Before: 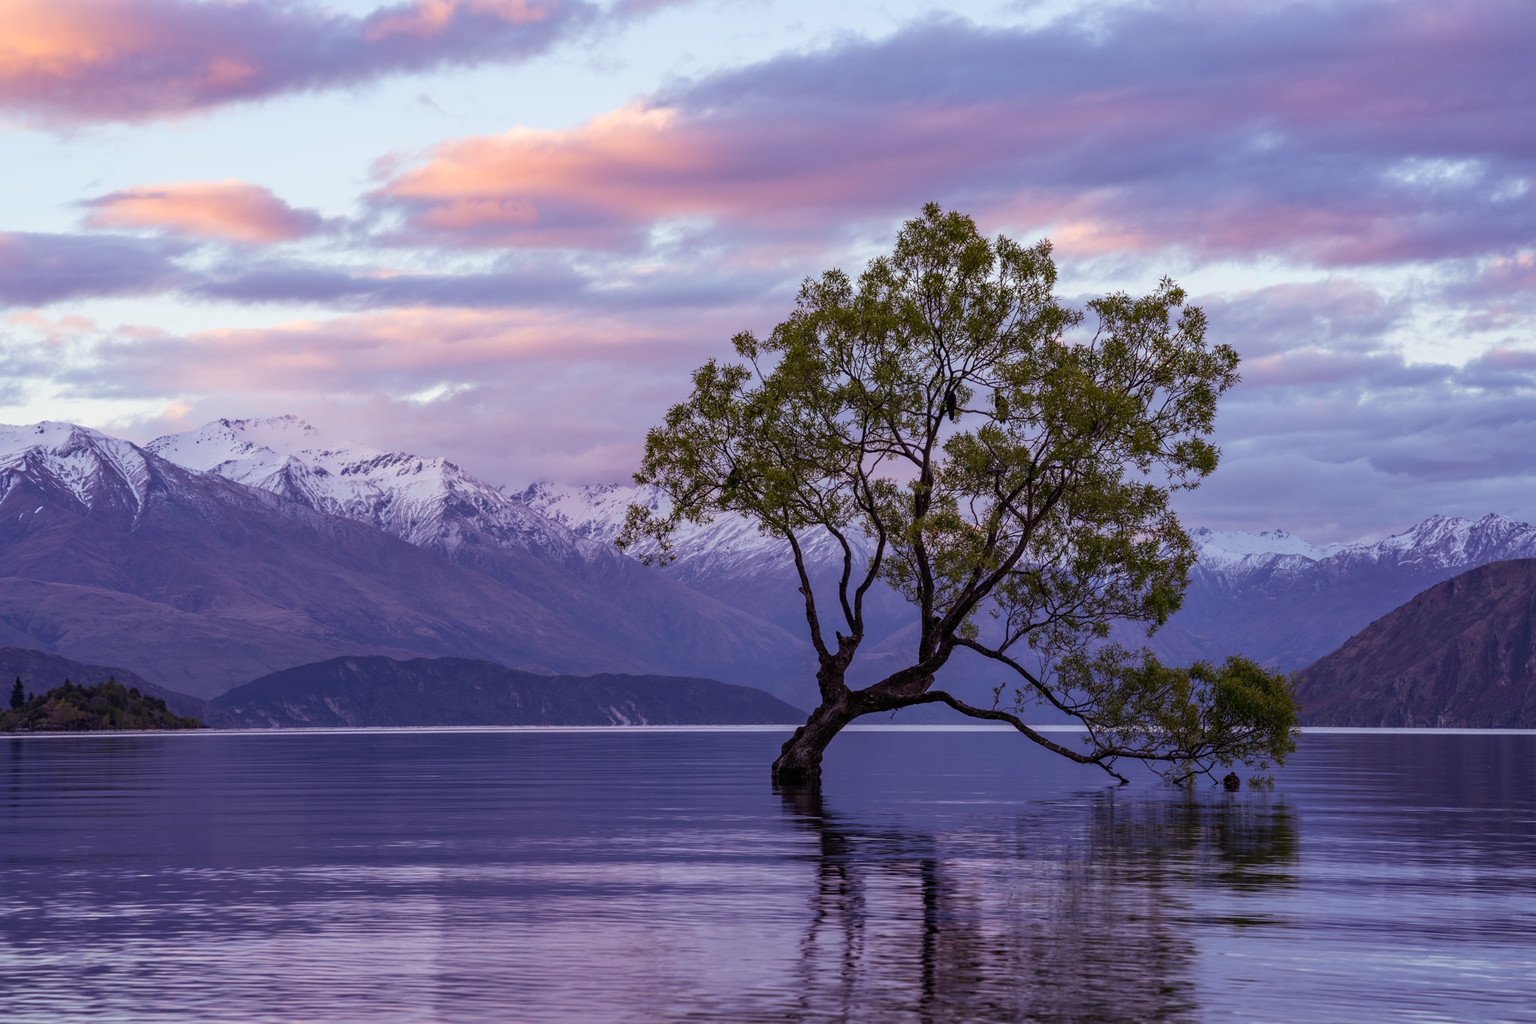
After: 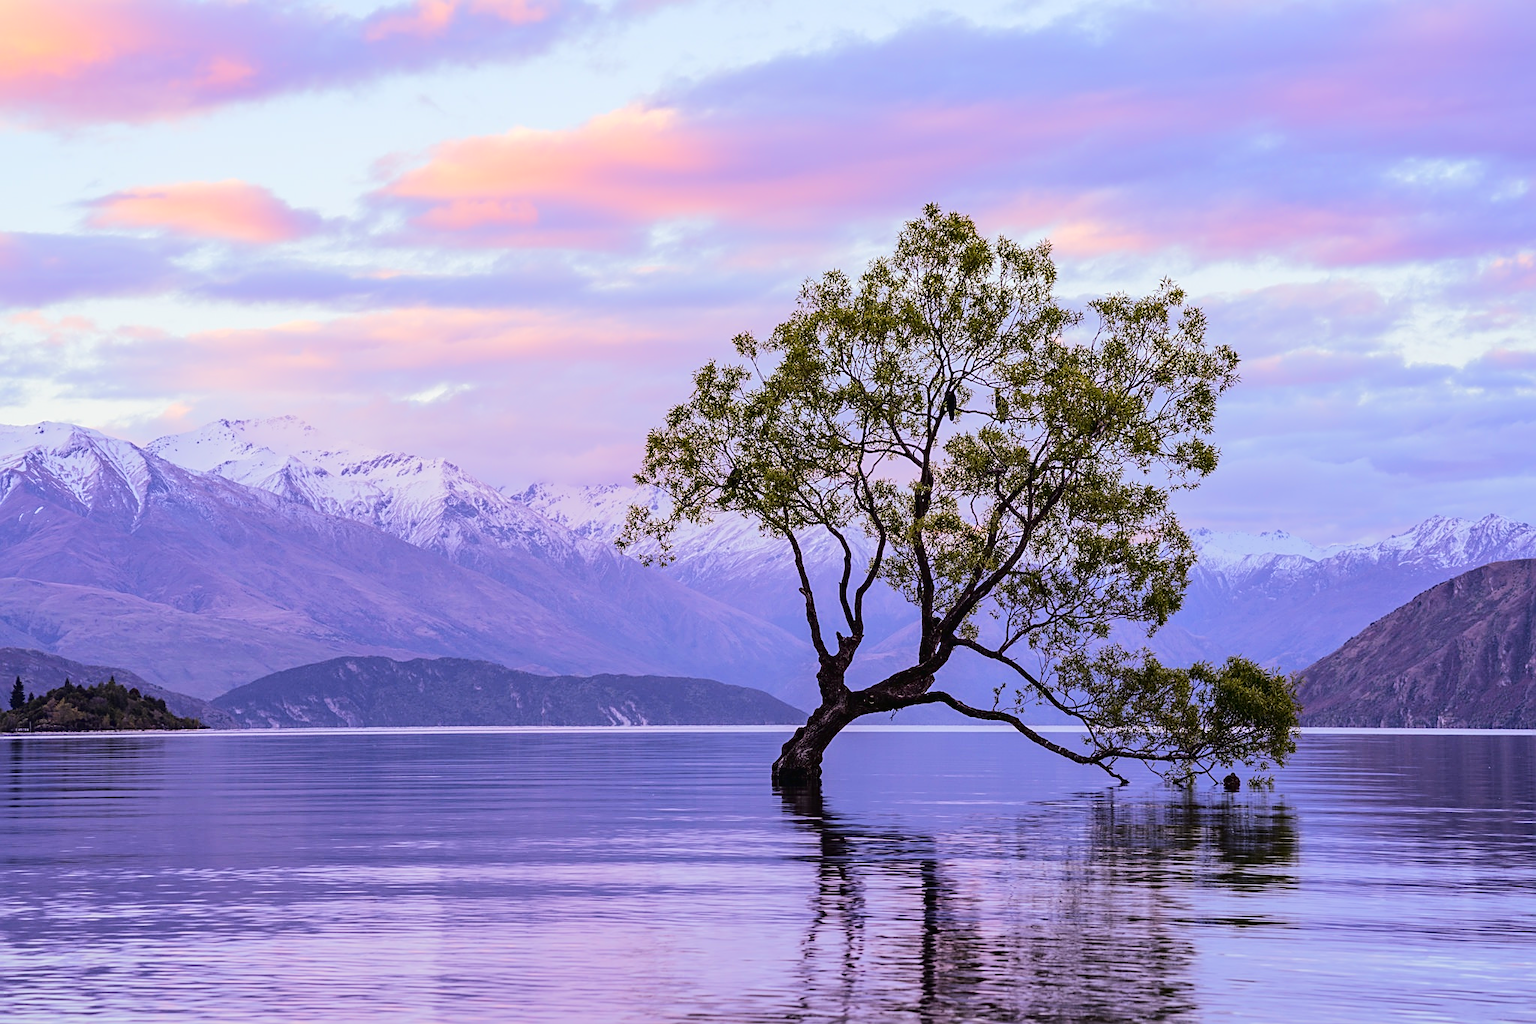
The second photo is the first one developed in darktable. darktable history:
tone curve: curves: ch0 [(0, 0.013) (0.036, 0.035) (0.274, 0.288) (0.504, 0.536) (0.844, 0.84) (1, 0.97)]; ch1 [(0, 0) (0.389, 0.403) (0.462, 0.48) (0.499, 0.5) (0.522, 0.534) (0.567, 0.588) (0.626, 0.645) (0.749, 0.781) (1, 1)]; ch2 [(0, 0) (0.457, 0.486) (0.5, 0.501) (0.533, 0.539) (0.599, 0.6) (0.704, 0.732) (1, 1)], color space Lab, linked channels, preserve colors none
sharpen: on, module defaults
tone equalizer: -7 EV 0.162 EV, -6 EV 0.572 EV, -5 EV 1.11 EV, -4 EV 1.33 EV, -3 EV 1.16 EV, -2 EV 0.6 EV, -1 EV 0.164 EV, edges refinement/feathering 500, mask exposure compensation -1.57 EV, preserve details no
